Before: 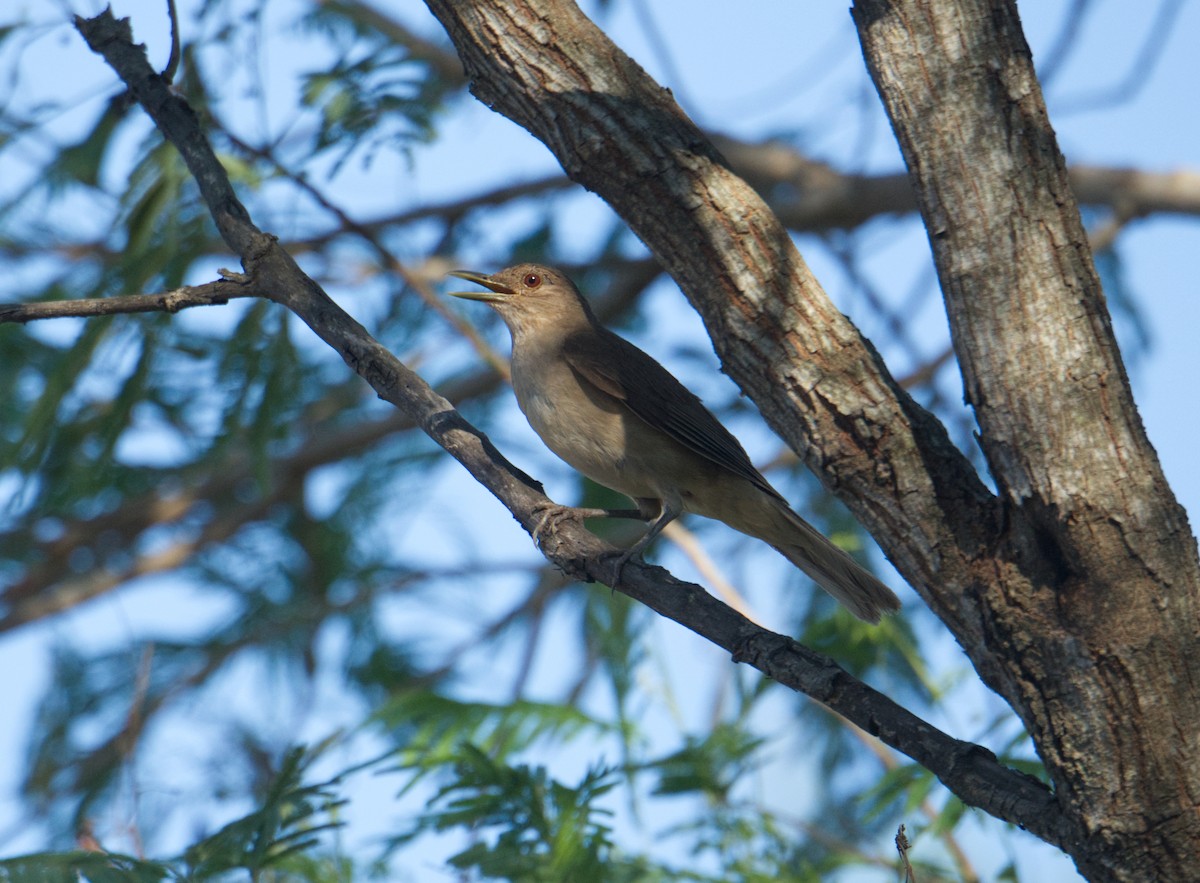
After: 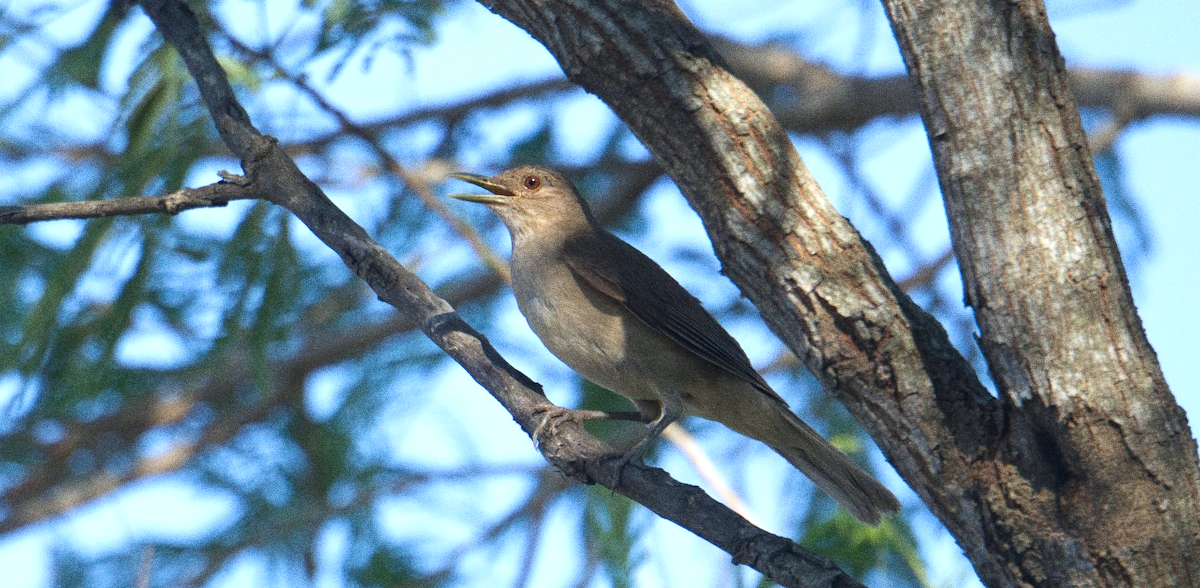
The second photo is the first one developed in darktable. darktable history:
crop: top 11.166%, bottom 22.168%
white balance: red 0.974, blue 1.044
exposure: exposure 0.566 EV, compensate highlight preservation false
grain: coarseness 11.82 ISO, strength 36.67%, mid-tones bias 74.17%
